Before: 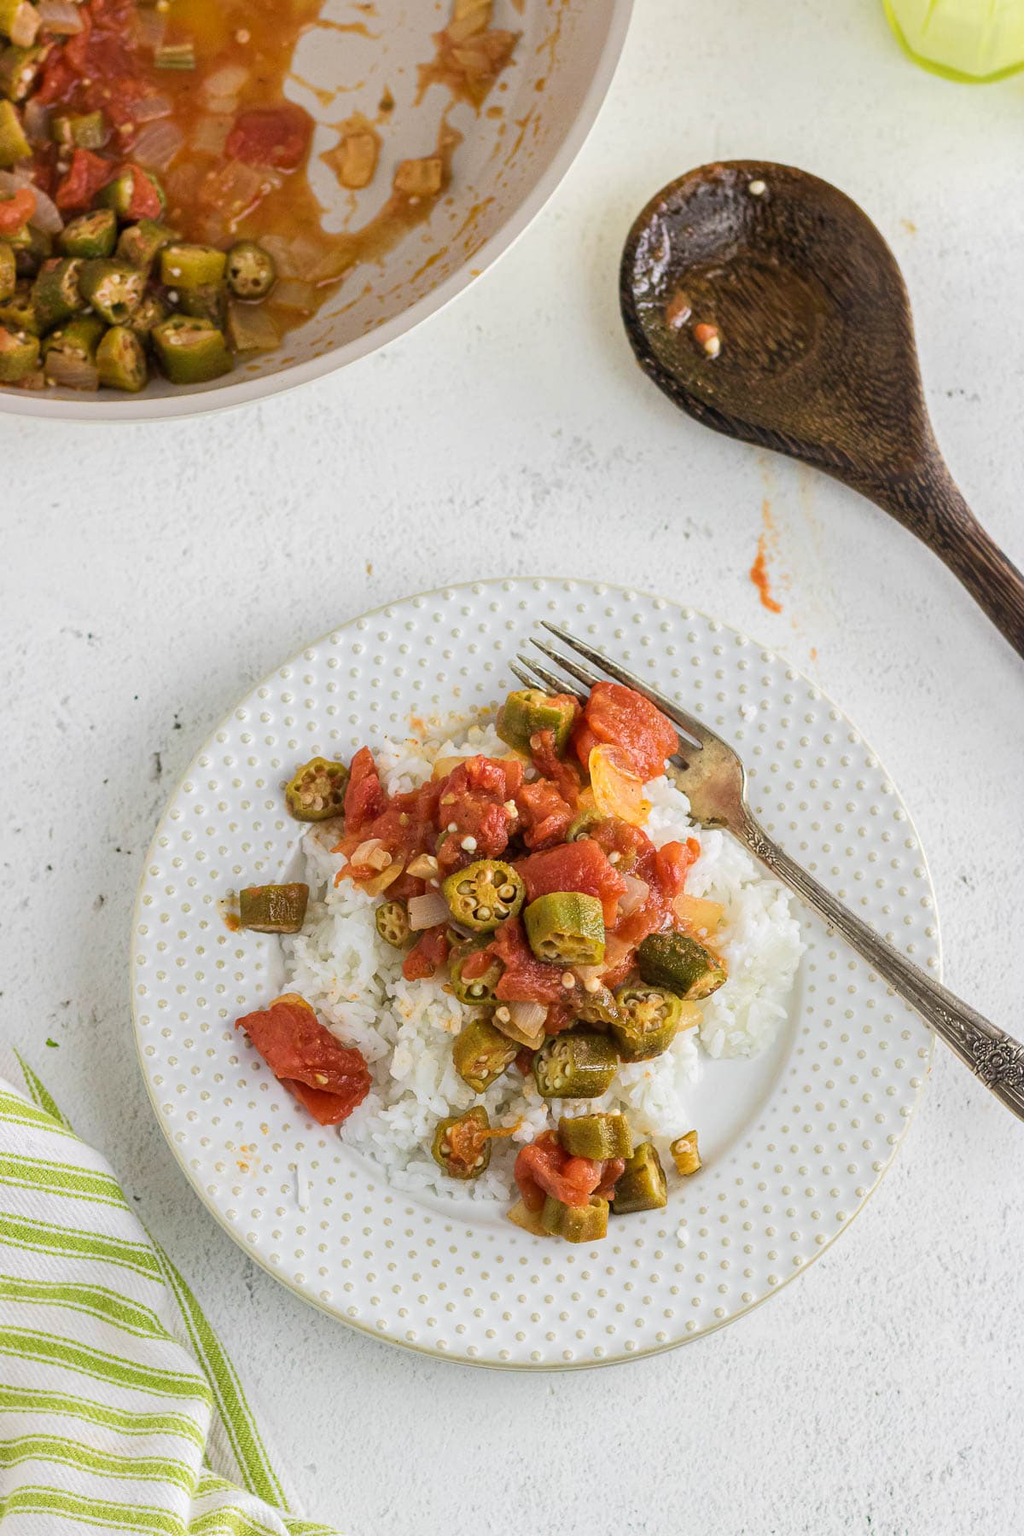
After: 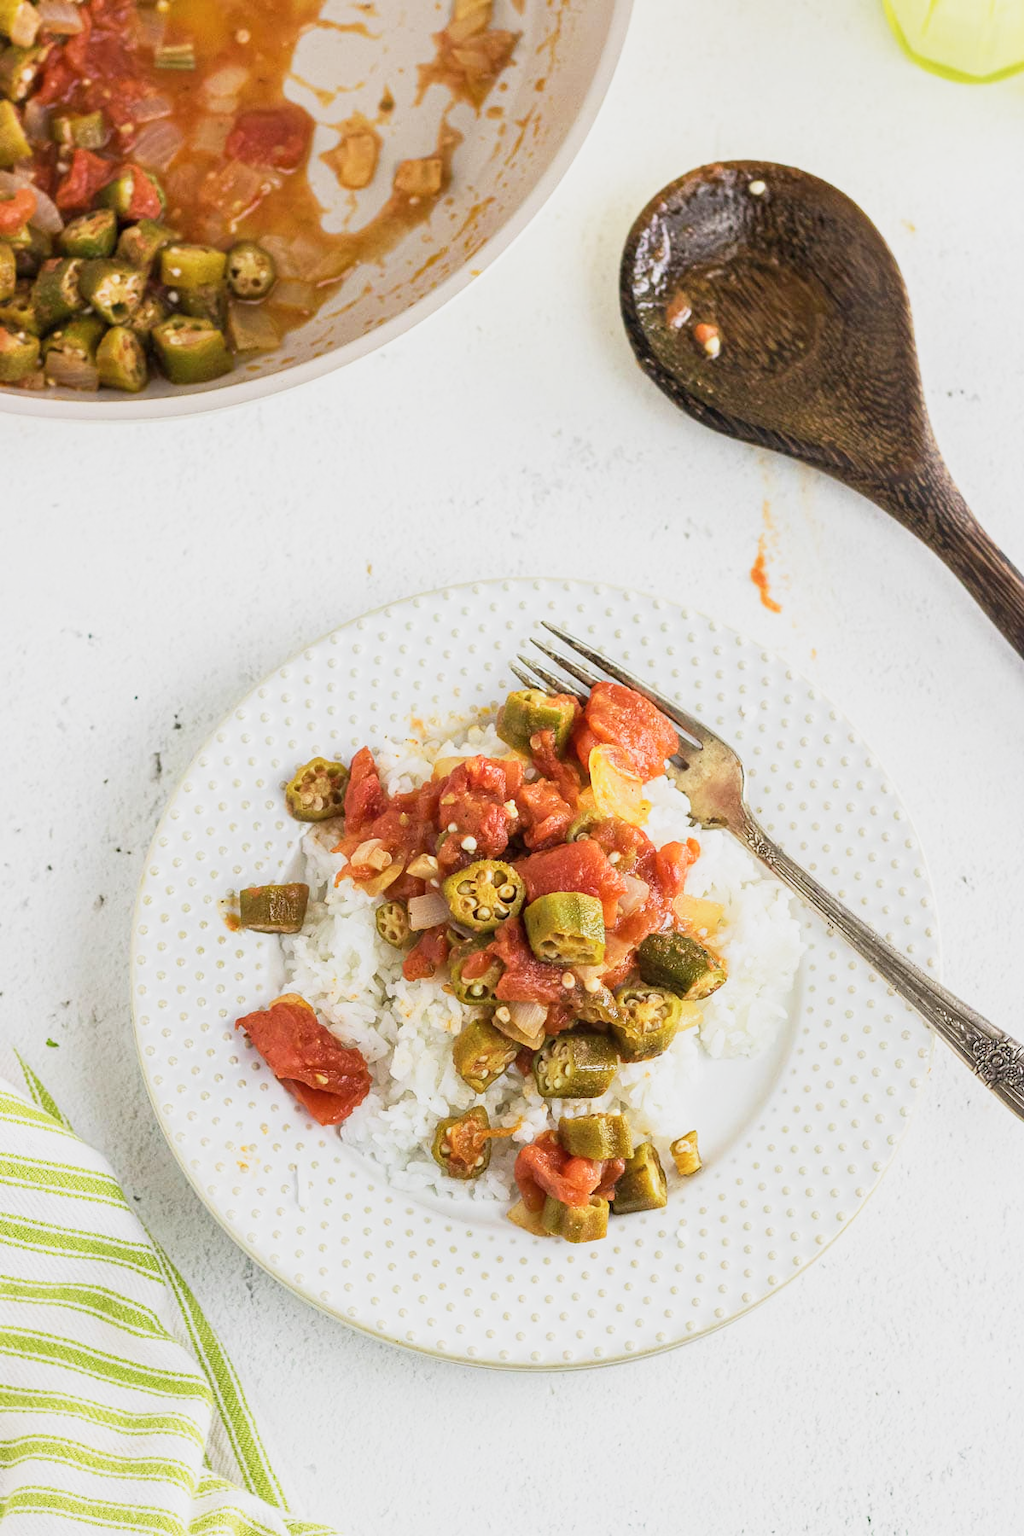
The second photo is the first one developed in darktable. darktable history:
base curve: curves: ch0 [(0, 0) (0.088, 0.125) (0.176, 0.251) (0.354, 0.501) (0.613, 0.749) (1, 0.877)], preserve colors none
contrast brightness saturation: saturation -0.05
